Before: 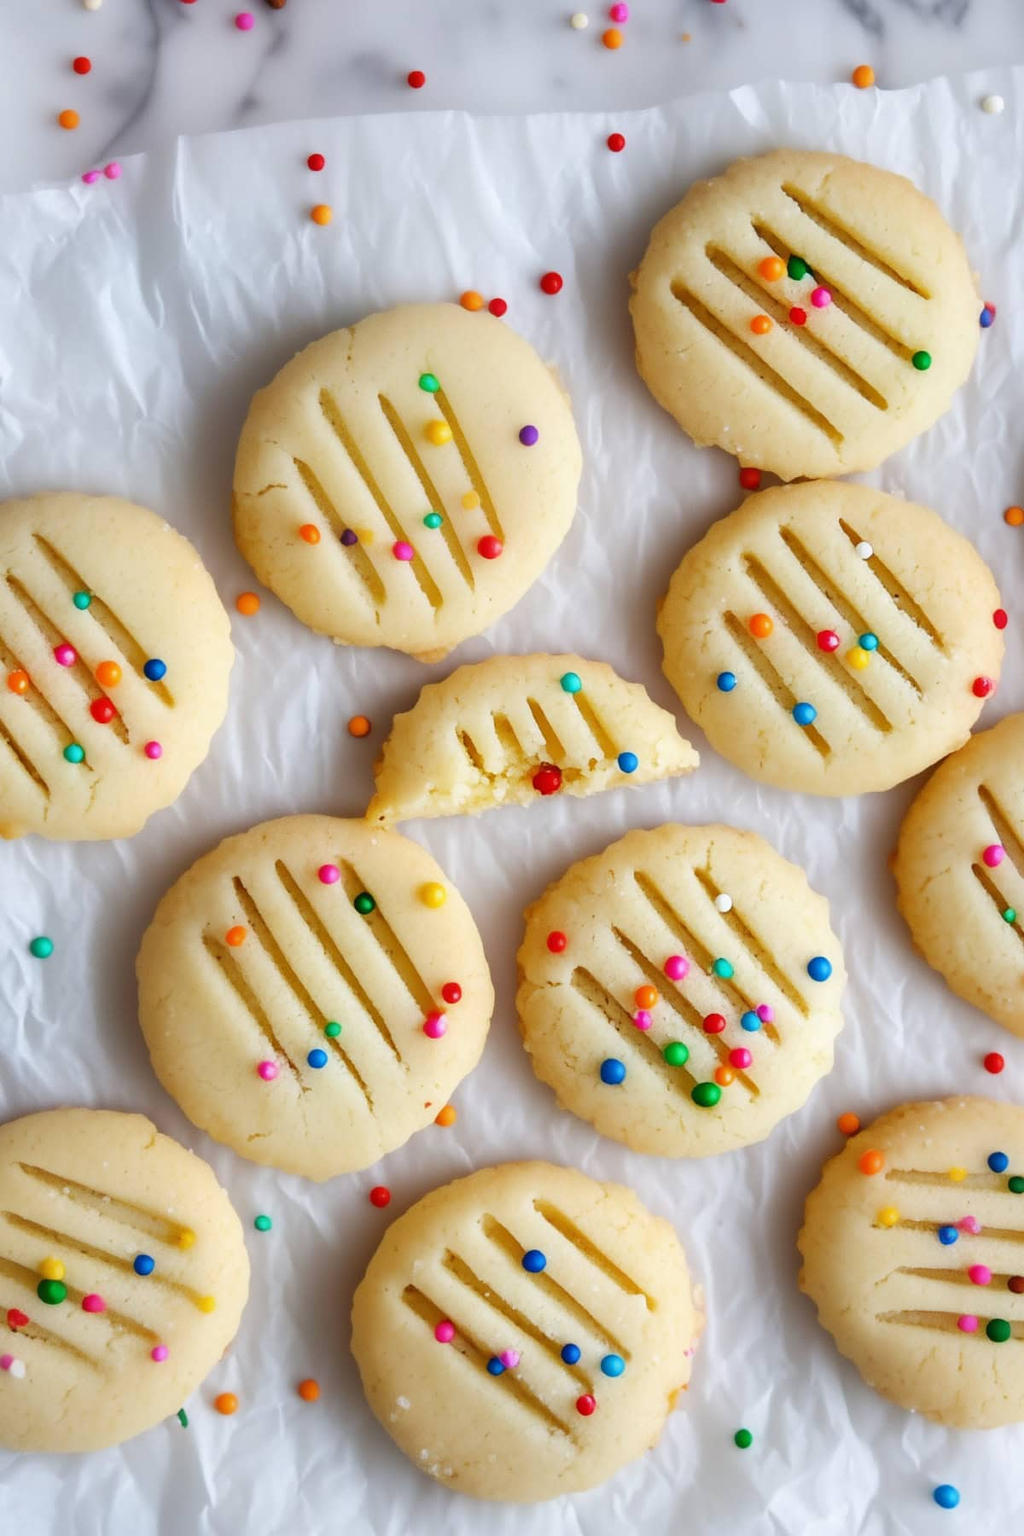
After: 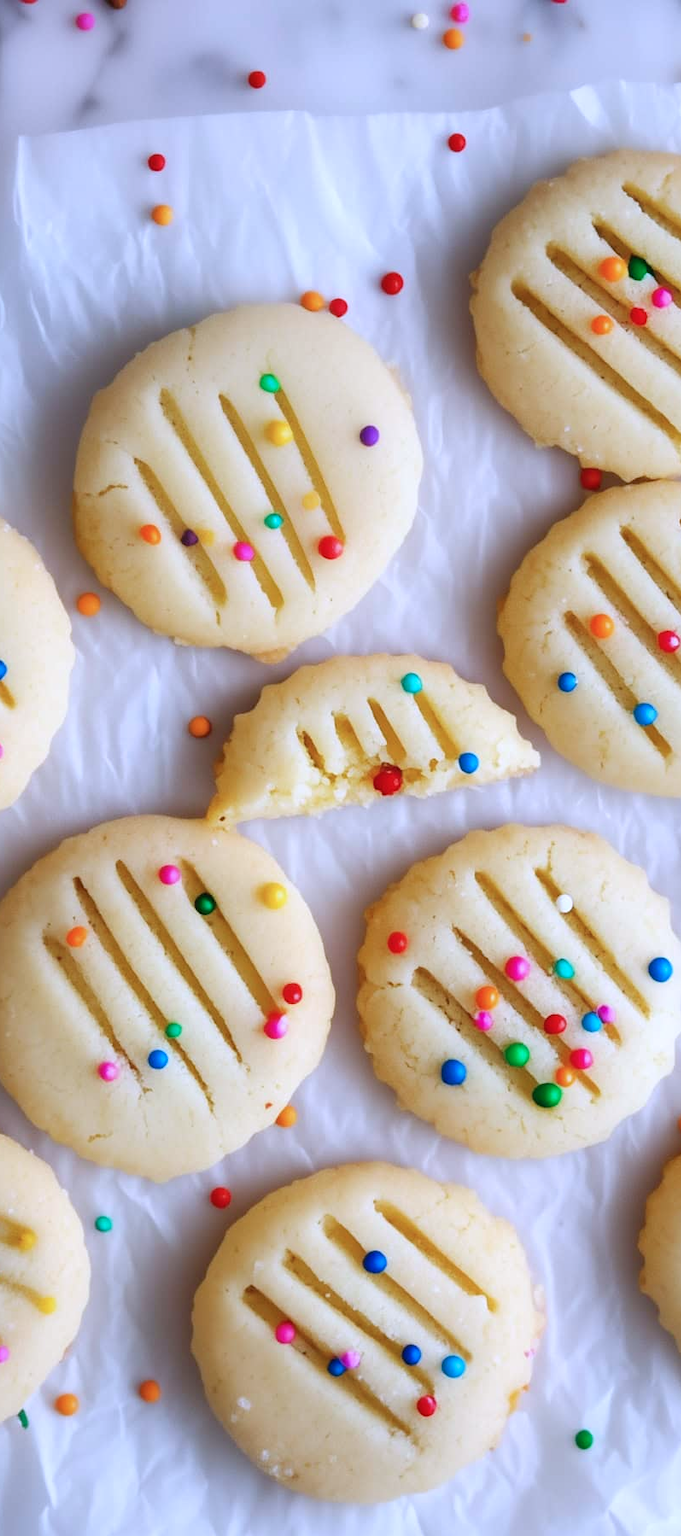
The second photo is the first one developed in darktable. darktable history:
color calibration: gray › normalize channels true, illuminant custom, x 0.373, y 0.389, temperature 4259.1 K, gamut compression 0.01
crop and rotate: left 15.626%, right 17.794%
